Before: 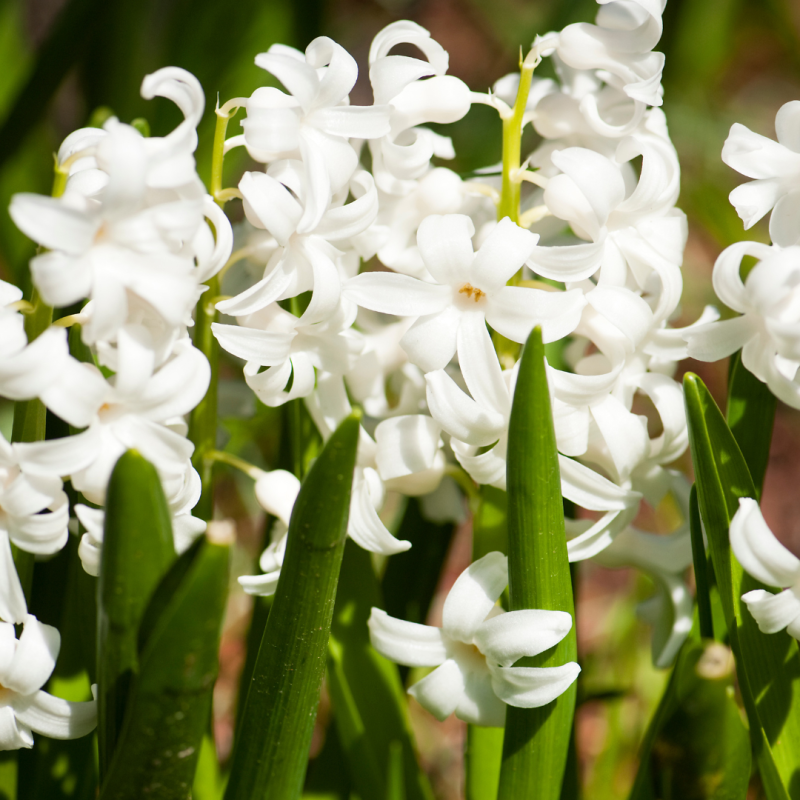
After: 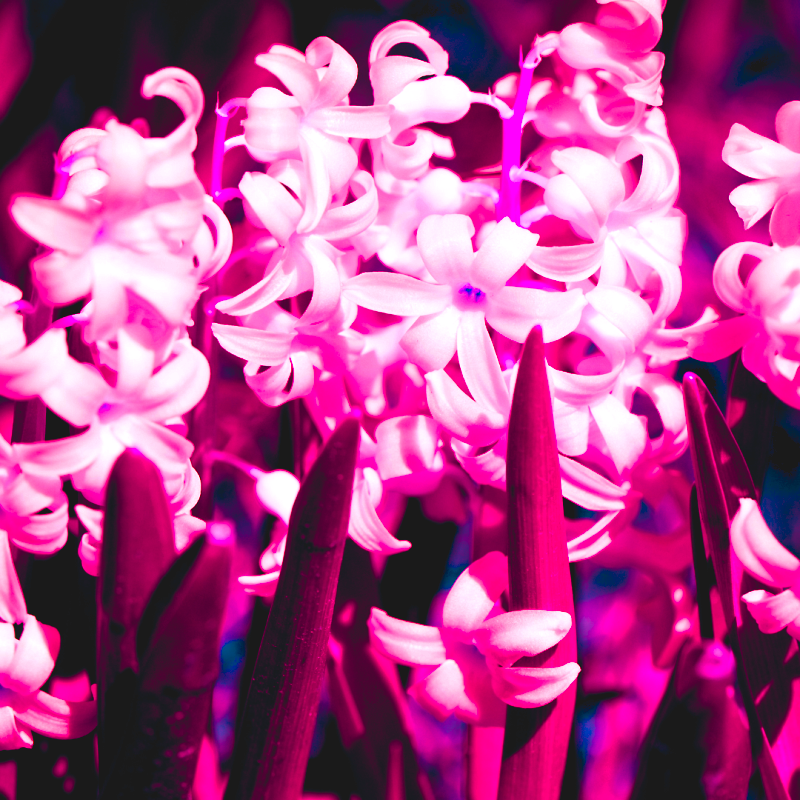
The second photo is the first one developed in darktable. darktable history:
contrast brightness saturation: contrast -0.19, saturation 0.19
color balance rgb: shadows lift › luminance -18.76%, shadows lift › chroma 35.44%, power › luminance -3.76%, power › hue 142.17°, highlights gain › chroma 7.5%, highlights gain › hue 184.75°, global offset › luminance -0.52%, global offset › chroma 0.91%, global offset › hue 173.36°, shadows fall-off 300%, white fulcrum 2 EV, highlights fall-off 300%, linear chroma grading › shadows 17.19%, linear chroma grading › highlights 61.12%, linear chroma grading › global chroma 50%, hue shift -150.52°, perceptual brilliance grading › global brilliance 12%, mask middle-gray fulcrum 100%, contrast gray fulcrum 38.43%, contrast 35.15%, saturation formula JzAzBz (2021)
